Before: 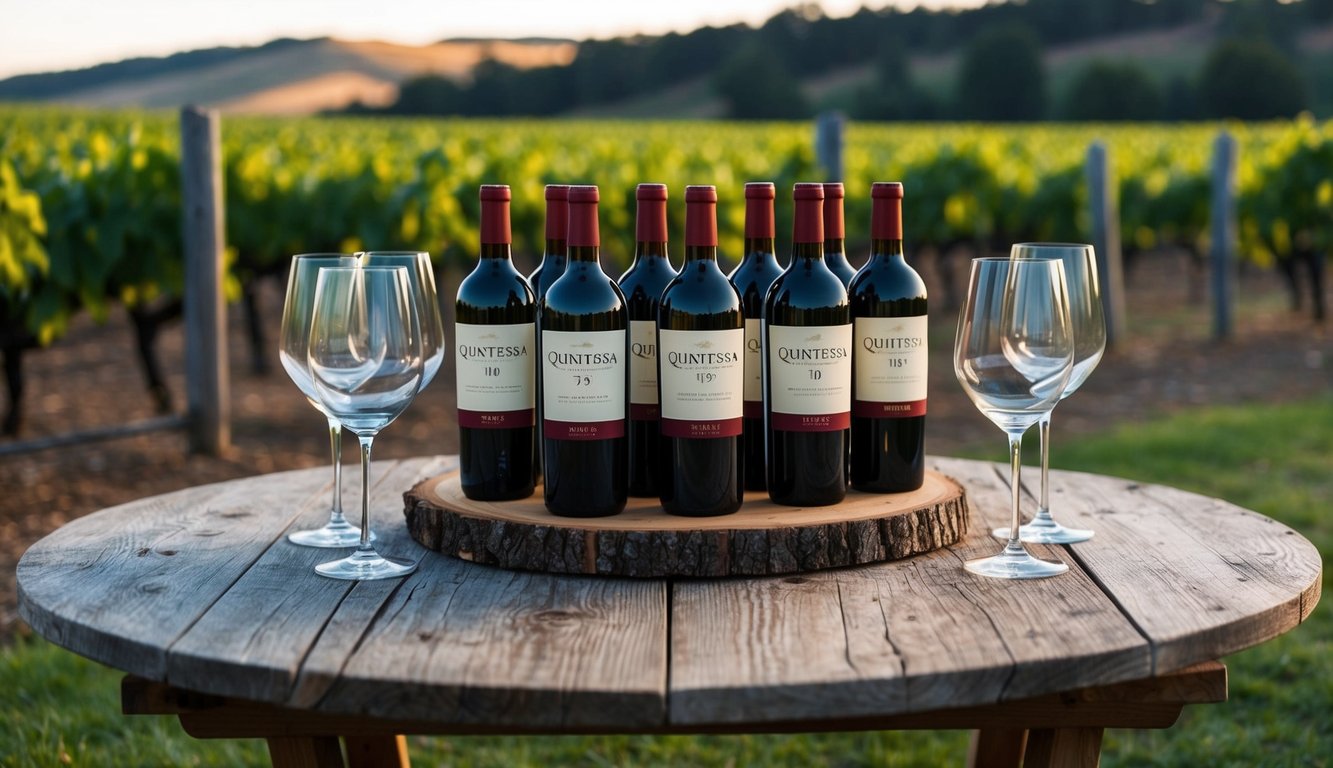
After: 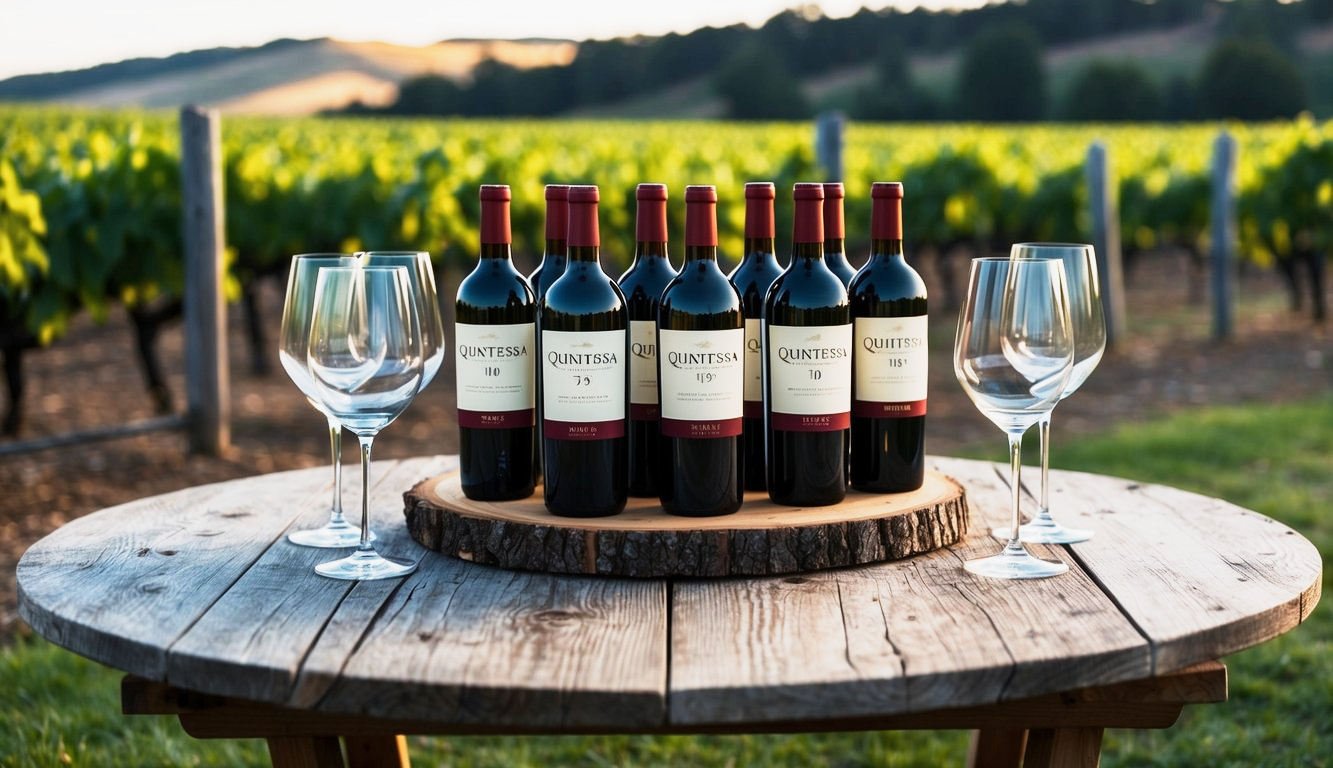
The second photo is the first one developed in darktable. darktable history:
base curve: curves: ch0 [(0, 0) (0.088, 0.125) (0.176, 0.251) (0.354, 0.501) (0.613, 0.749) (1, 0.877)], preserve colors none
tone equalizer: -8 EV -0.417 EV, -7 EV -0.389 EV, -6 EV -0.333 EV, -5 EV -0.222 EV, -3 EV 0.222 EV, -2 EV 0.333 EV, -1 EV 0.389 EV, +0 EV 0.417 EV, edges refinement/feathering 500, mask exposure compensation -1.57 EV, preserve details no
rotate and perspective: automatic cropping off
